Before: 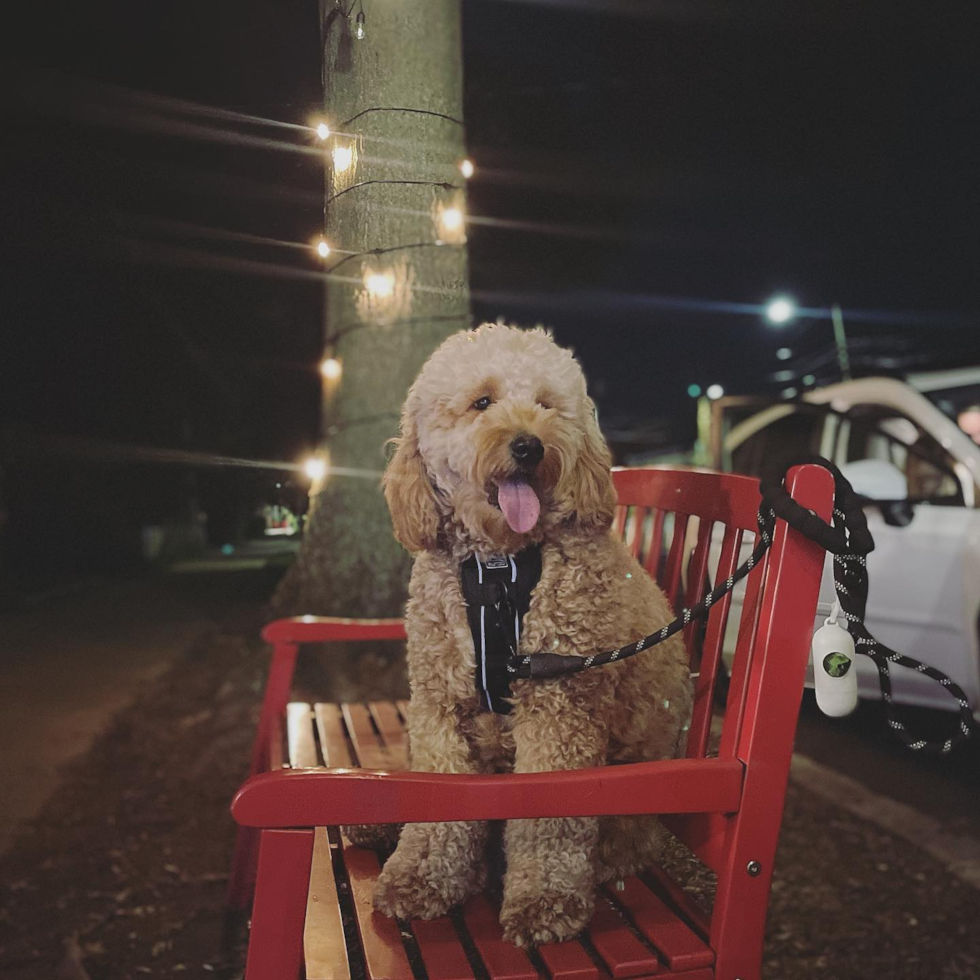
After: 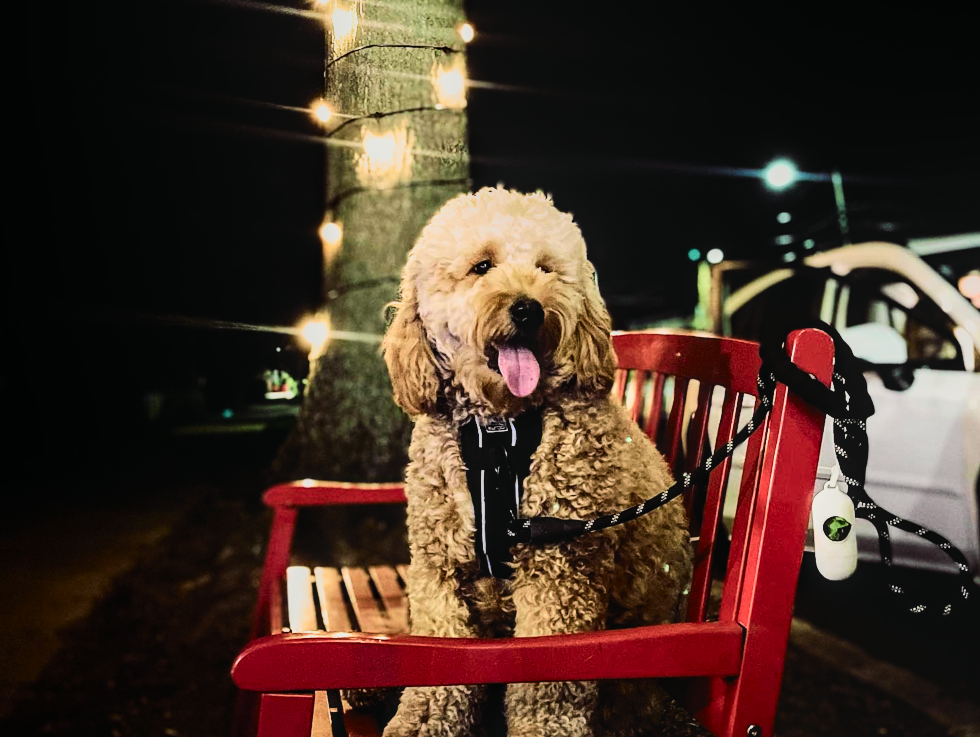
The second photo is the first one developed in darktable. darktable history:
color correction: highlights b* 3
tone equalizer: -8 EV -0.413 EV, -7 EV -0.38 EV, -6 EV -0.322 EV, -5 EV -0.215 EV, -3 EV 0.245 EV, -2 EV 0.313 EV, -1 EV 0.414 EV, +0 EV 0.425 EV, edges refinement/feathering 500, mask exposure compensation -1.57 EV, preserve details no
local contrast: detail 109%
crop: top 13.919%, bottom 10.822%
filmic rgb: black relative exposure -8.23 EV, white relative exposure 2.2 EV, threshold 6 EV, hardness 7.1, latitude 85.58%, contrast 1.704, highlights saturation mix -3.94%, shadows ↔ highlights balance -2.85%, enable highlight reconstruction true
tone curve: curves: ch0 [(0, 0.003) (0.044, 0.032) (0.12, 0.089) (0.197, 0.168) (0.281, 0.273) (0.468, 0.548) (0.588, 0.71) (0.701, 0.815) (0.86, 0.922) (1, 0.982)]; ch1 [(0, 0) (0.247, 0.215) (0.433, 0.382) (0.466, 0.426) (0.493, 0.481) (0.501, 0.5) (0.517, 0.524) (0.557, 0.582) (0.598, 0.651) (0.671, 0.735) (0.796, 0.85) (1, 1)]; ch2 [(0, 0) (0.249, 0.216) (0.357, 0.317) (0.448, 0.432) (0.478, 0.492) (0.498, 0.499) (0.517, 0.53) (0.537, 0.57) (0.569, 0.623) (0.61, 0.663) (0.706, 0.75) (0.808, 0.809) (0.991, 0.968)], color space Lab, independent channels, preserve colors none
